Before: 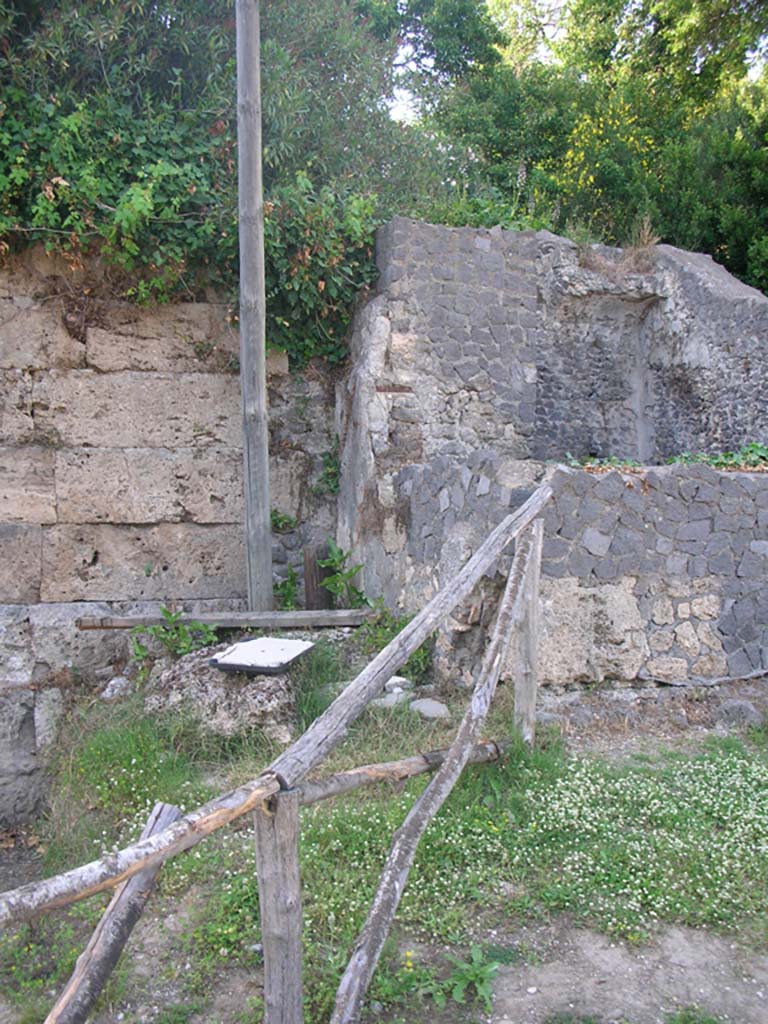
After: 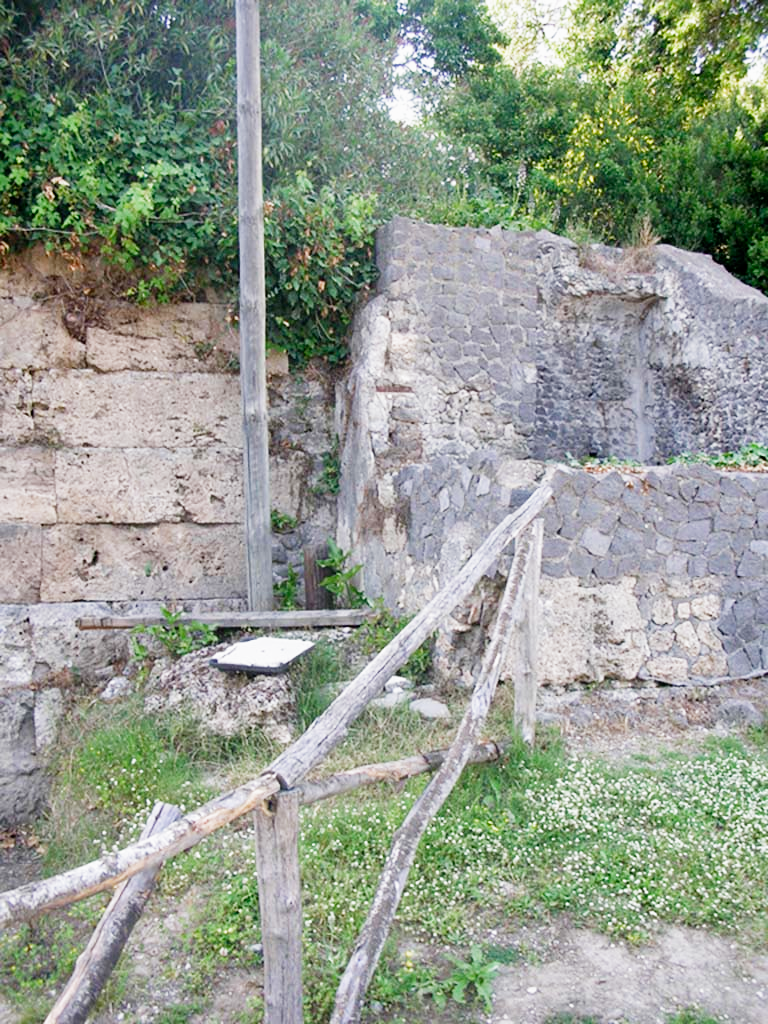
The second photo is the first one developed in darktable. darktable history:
filmic rgb: middle gray luminance 12.74%, black relative exposure -10.13 EV, white relative exposure 3.47 EV, threshold 6 EV, target black luminance 0%, hardness 5.74, latitude 44.69%, contrast 1.221, highlights saturation mix 5%, shadows ↔ highlights balance 26.78%, add noise in highlights 0, preserve chrominance no, color science v3 (2019), use custom middle-gray values true, iterations of high-quality reconstruction 0, contrast in highlights soft, enable highlight reconstruction true
